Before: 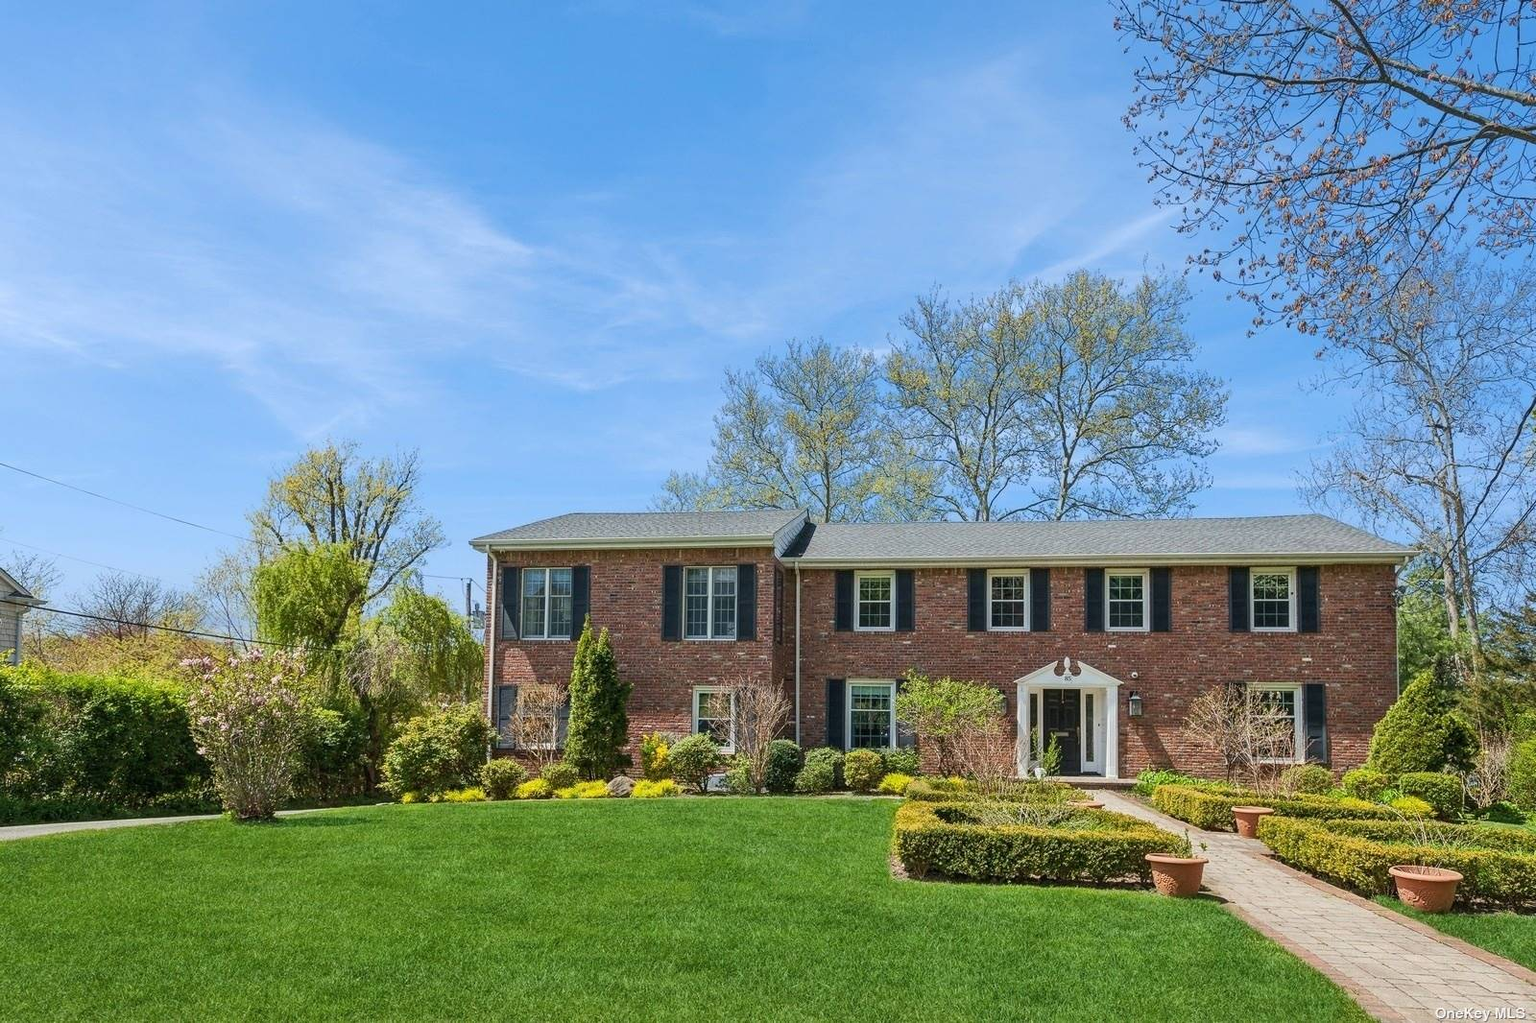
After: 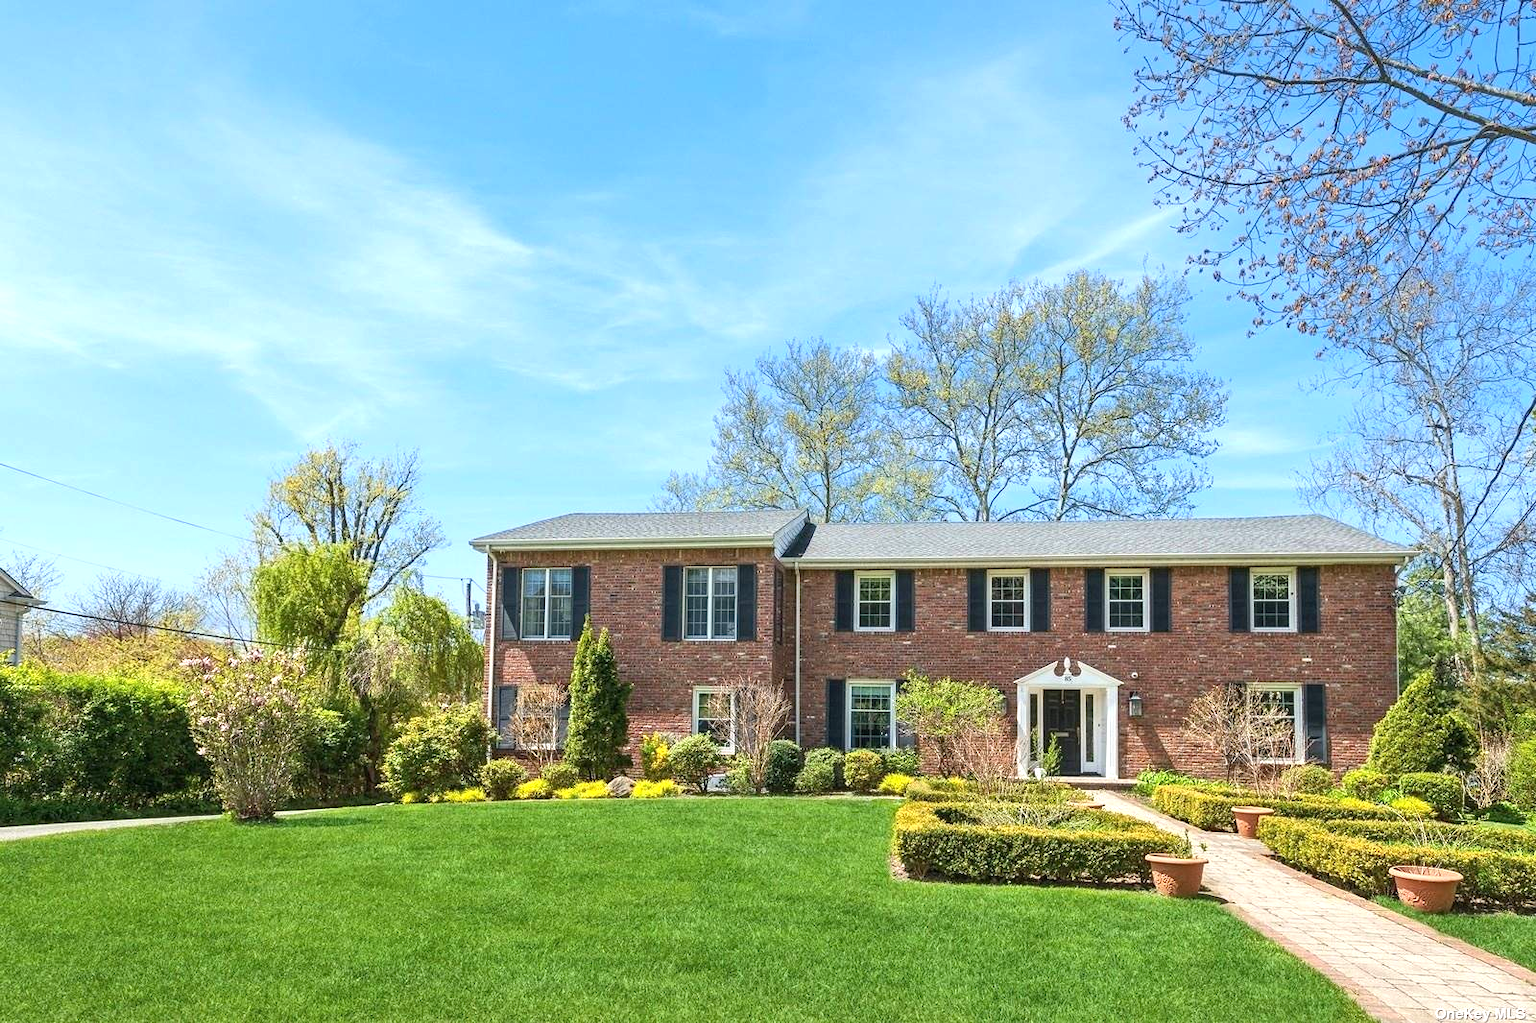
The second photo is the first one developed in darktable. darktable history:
exposure: exposure 0.691 EV, compensate highlight preservation false
